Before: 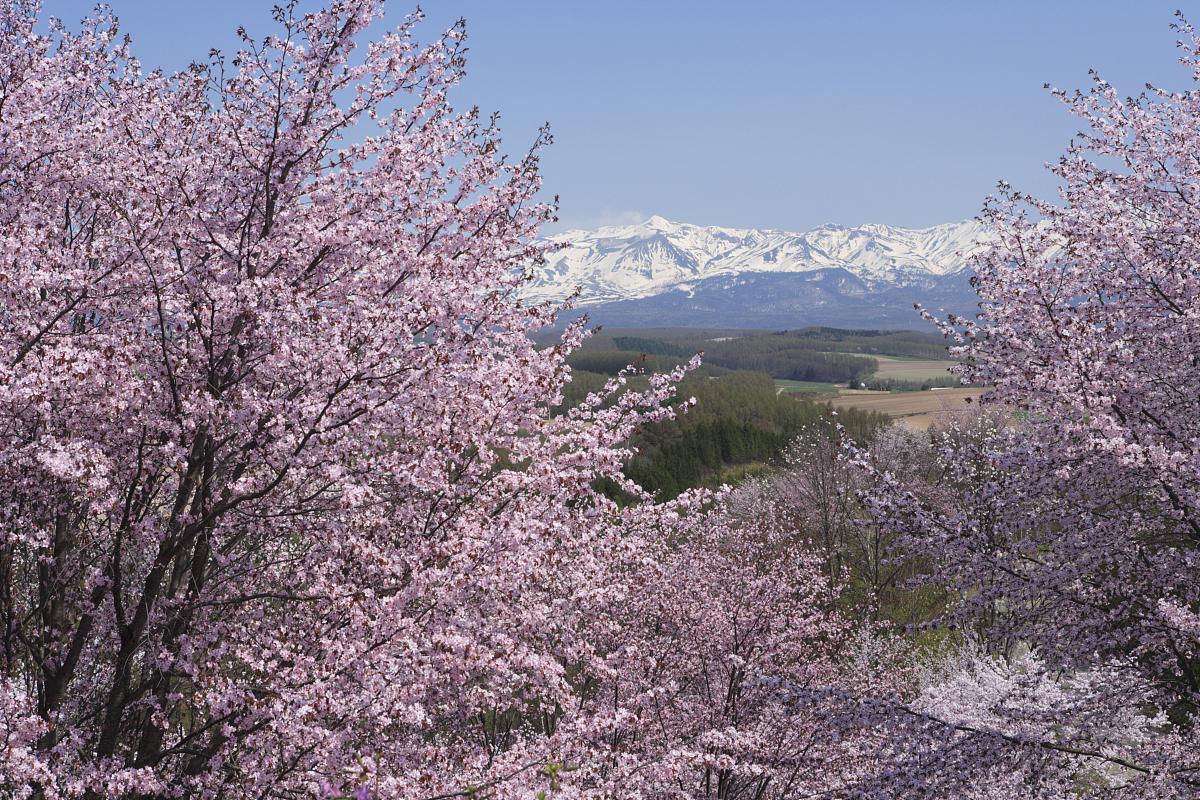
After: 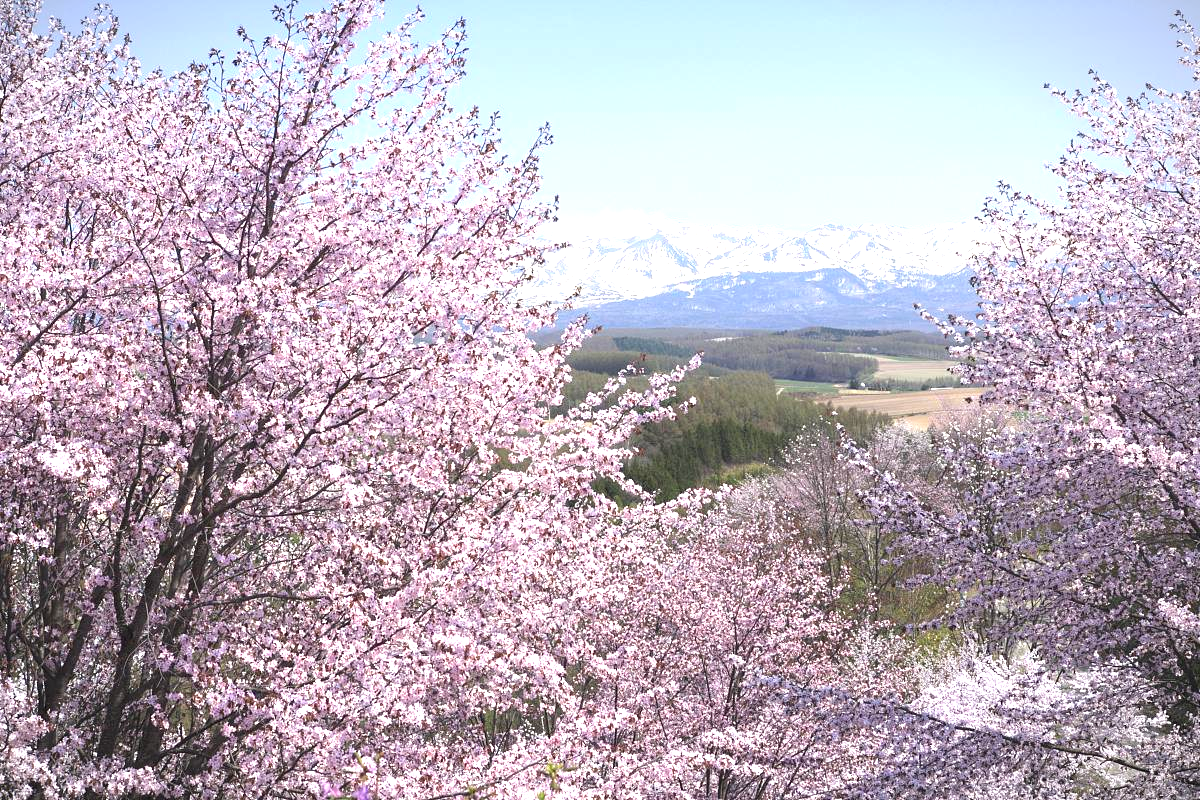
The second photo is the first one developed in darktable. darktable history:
exposure: black level correction 0, exposure 1.283 EV, compensate highlight preservation false
vignetting: fall-off start 99.8%, width/height ratio 1.322
